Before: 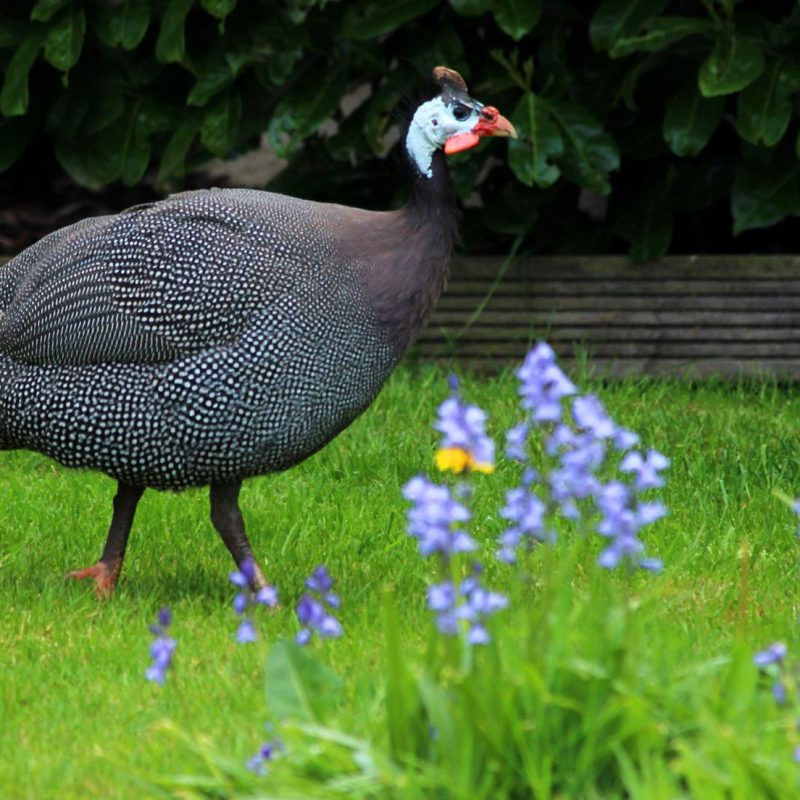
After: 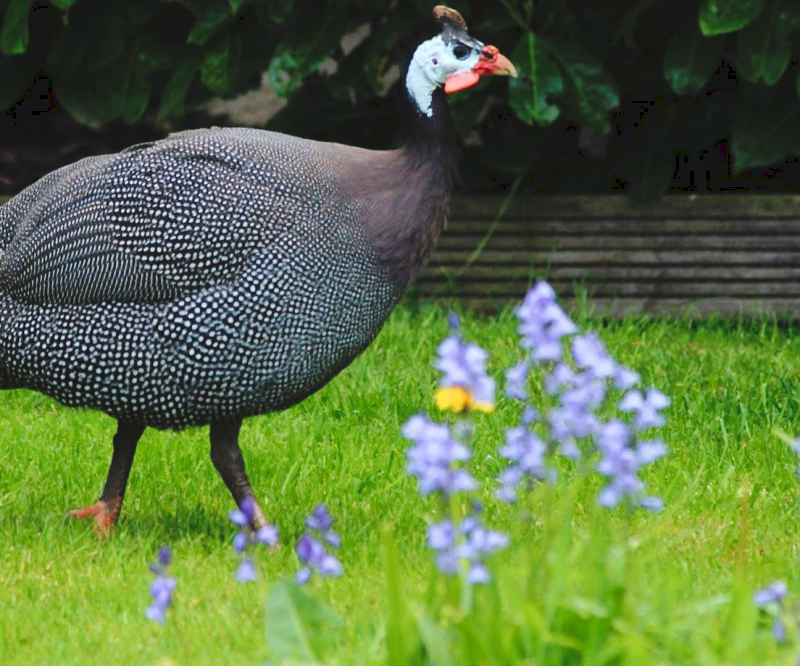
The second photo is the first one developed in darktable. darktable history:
white balance: emerald 1
tone curve: curves: ch0 [(0, 0) (0.003, 0.068) (0.011, 0.079) (0.025, 0.092) (0.044, 0.107) (0.069, 0.121) (0.1, 0.134) (0.136, 0.16) (0.177, 0.198) (0.224, 0.242) (0.277, 0.312) (0.335, 0.384) (0.399, 0.461) (0.468, 0.539) (0.543, 0.622) (0.623, 0.691) (0.709, 0.763) (0.801, 0.833) (0.898, 0.909) (1, 1)], preserve colors none
crop: top 7.625%, bottom 8.027%
